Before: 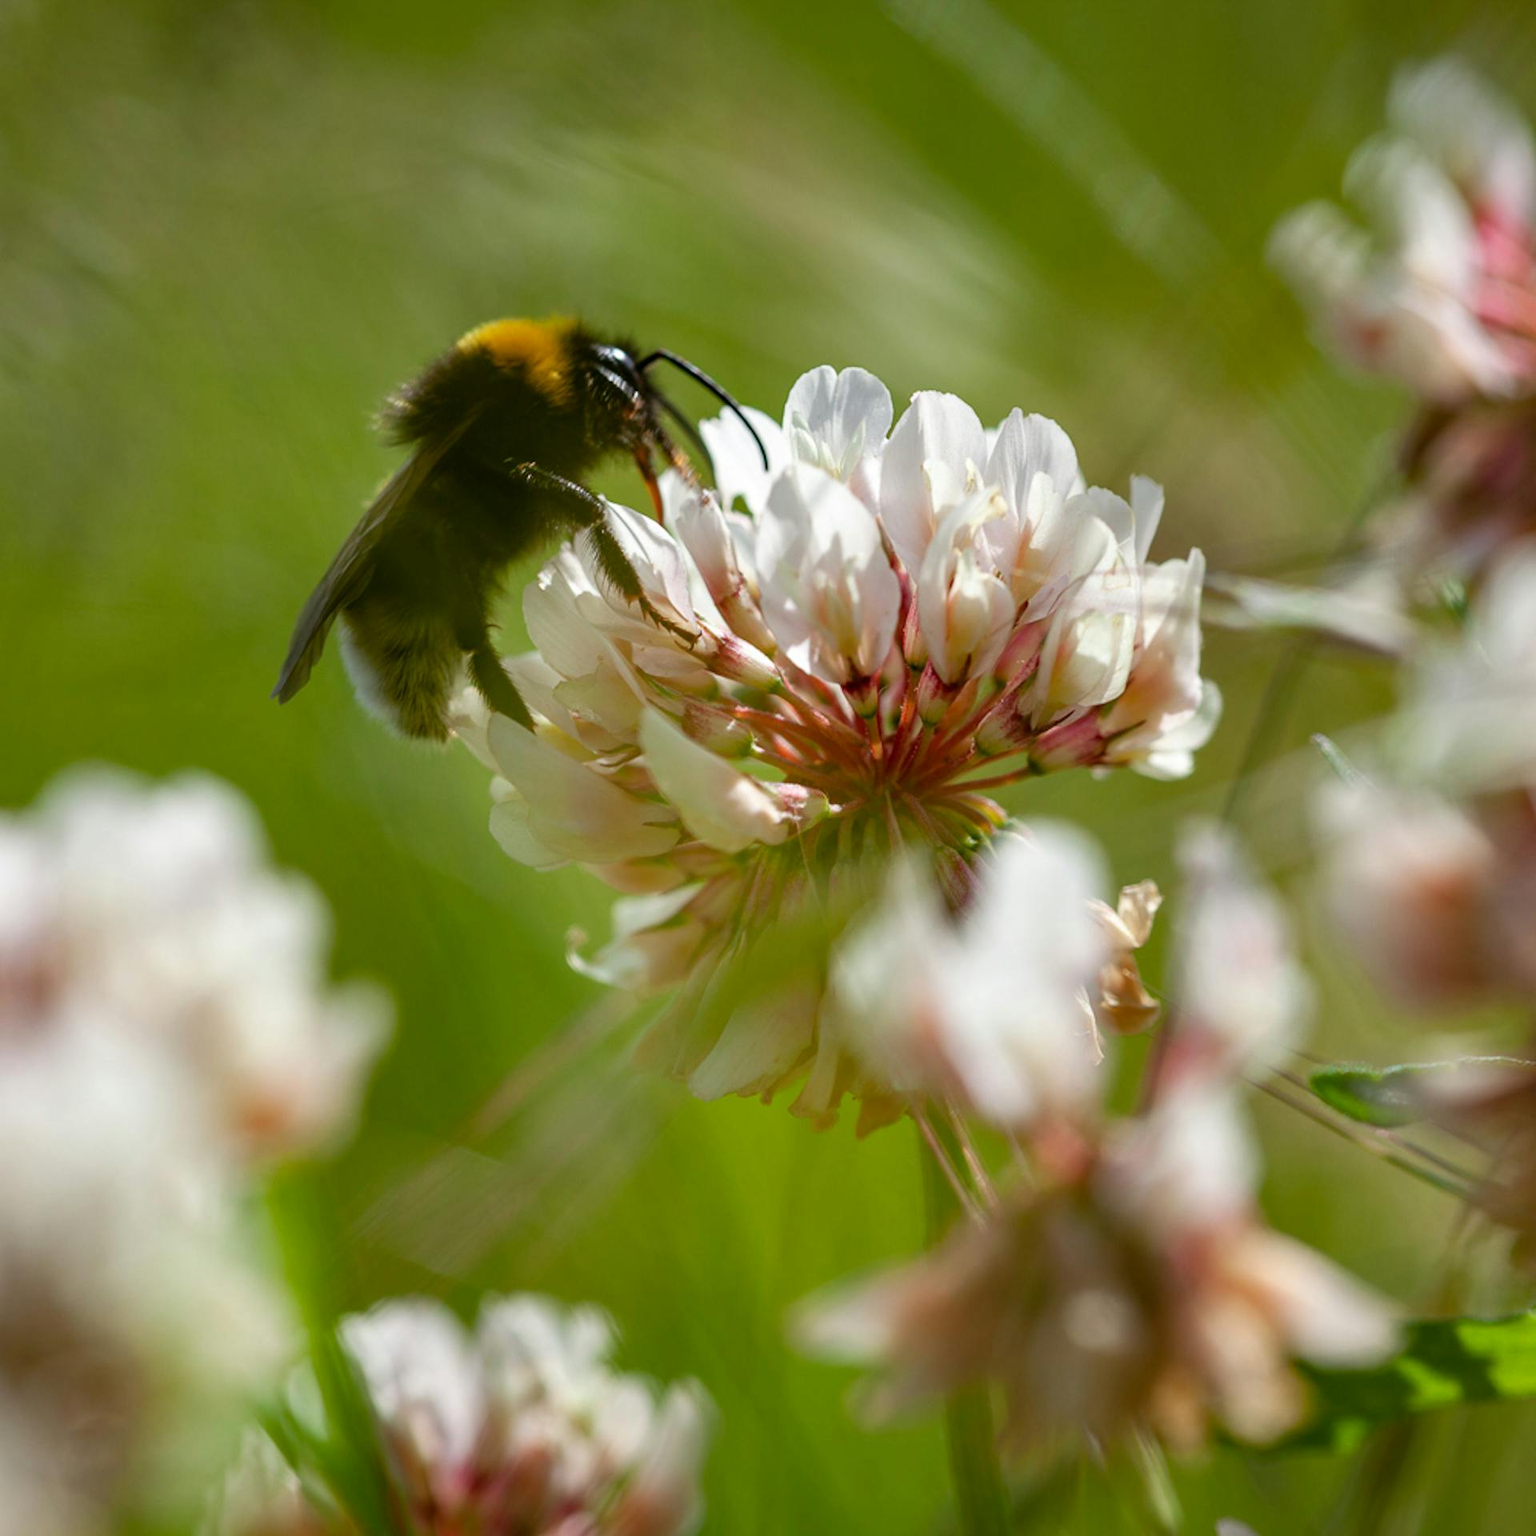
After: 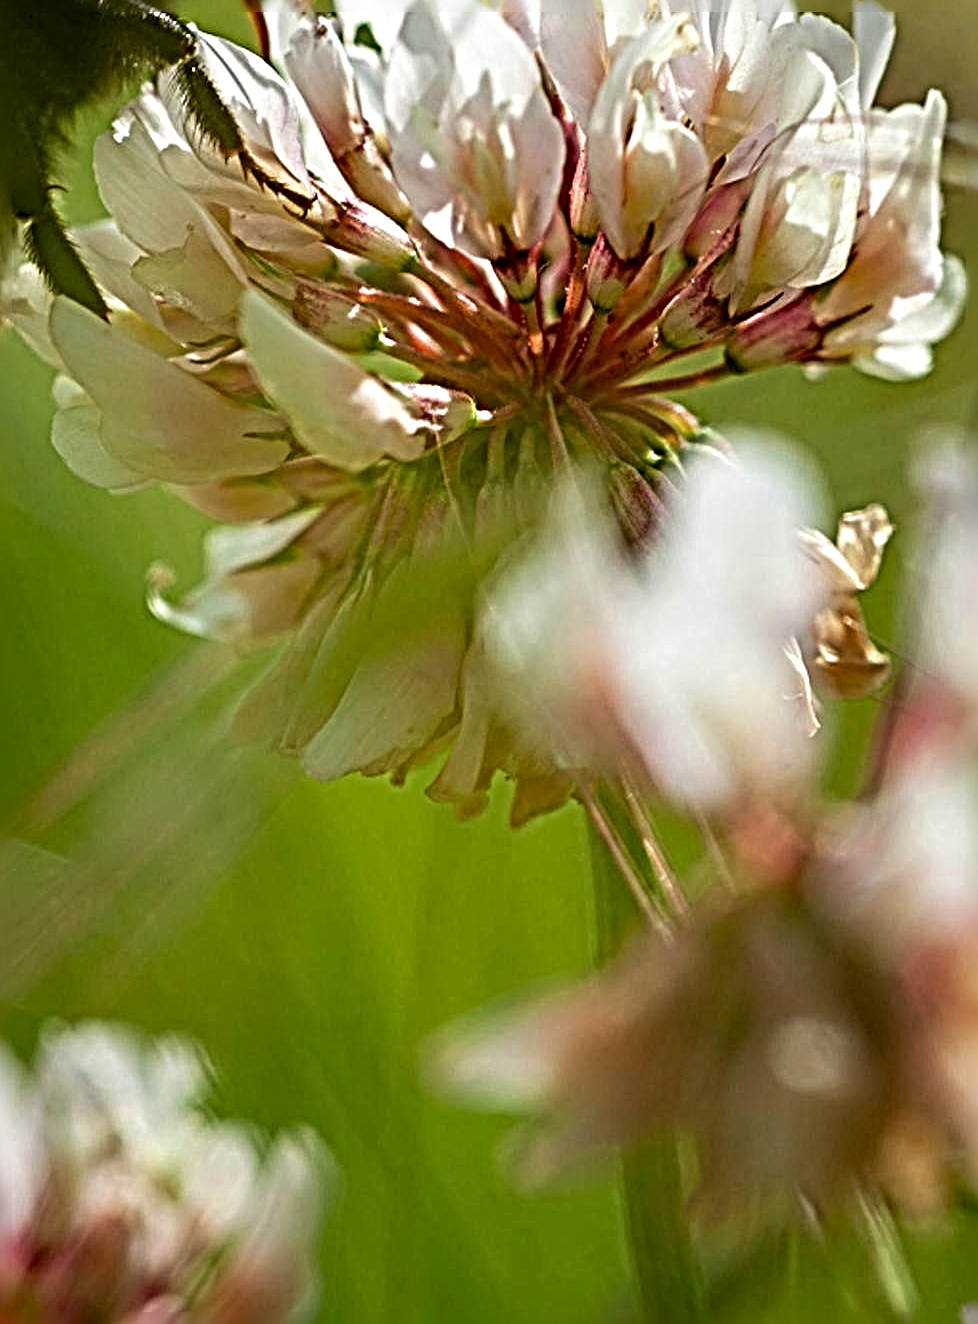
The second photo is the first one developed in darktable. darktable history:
crop and rotate: left 29.21%, top 31.014%, right 19.826%
sharpen: radius 6.268, amount 1.805, threshold 0.155
velvia: on, module defaults
